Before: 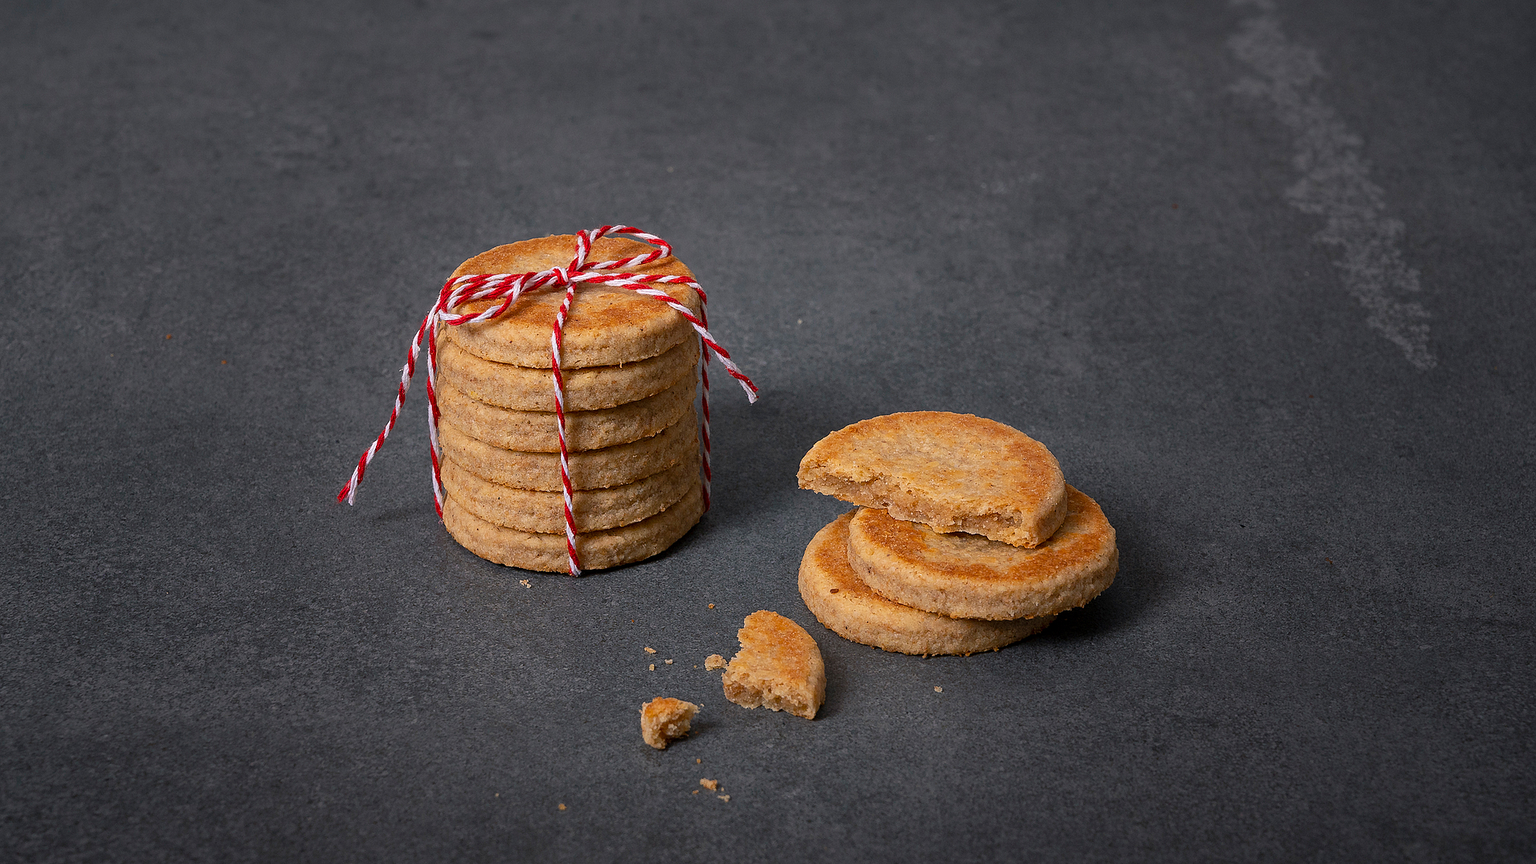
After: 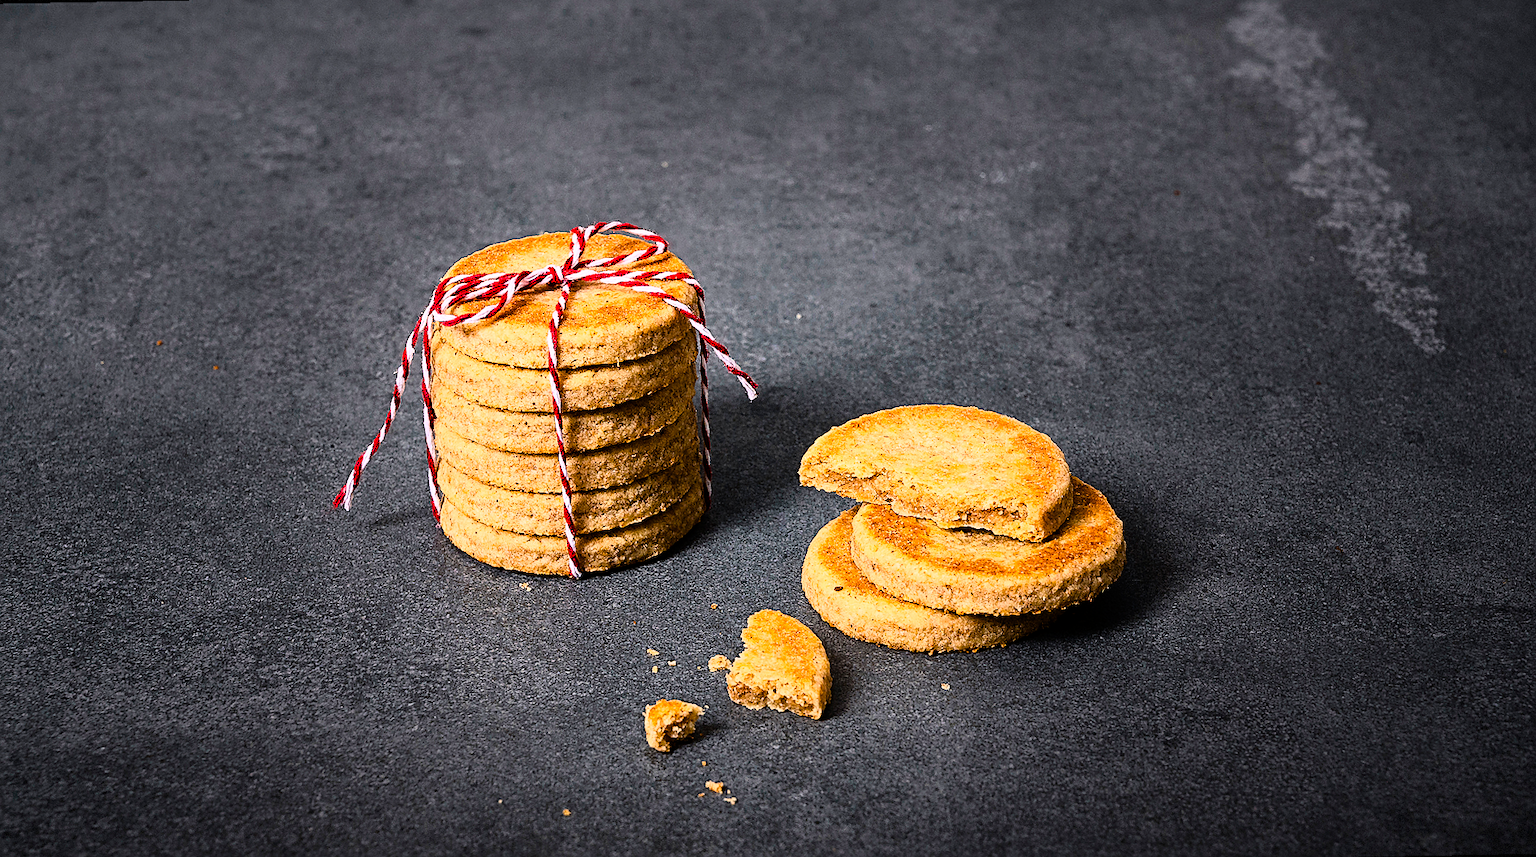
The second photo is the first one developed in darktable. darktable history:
sharpen: on, module defaults
color balance rgb: perceptual saturation grading › global saturation 20%, perceptual saturation grading › highlights -25%, perceptual saturation grading › shadows 50%
rotate and perspective: rotation -1°, crop left 0.011, crop right 0.989, crop top 0.025, crop bottom 0.975
rgb curve: curves: ch0 [(0, 0) (0.21, 0.15) (0.24, 0.21) (0.5, 0.75) (0.75, 0.96) (0.89, 0.99) (1, 1)]; ch1 [(0, 0.02) (0.21, 0.13) (0.25, 0.2) (0.5, 0.67) (0.75, 0.9) (0.89, 0.97) (1, 1)]; ch2 [(0, 0.02) (0.21, 0.13) (0.25, 0.2) (0.5, 0.67) (0.75, 0.9) (0.89, 0.97) (1, 1)], compensate middle gray true
vignetting: fall-off start 100%, fall-off radius 71%, brightness -0.434, saturation -0.2, width/height ratio 1.178, dithering 8-bit output, unbound false
